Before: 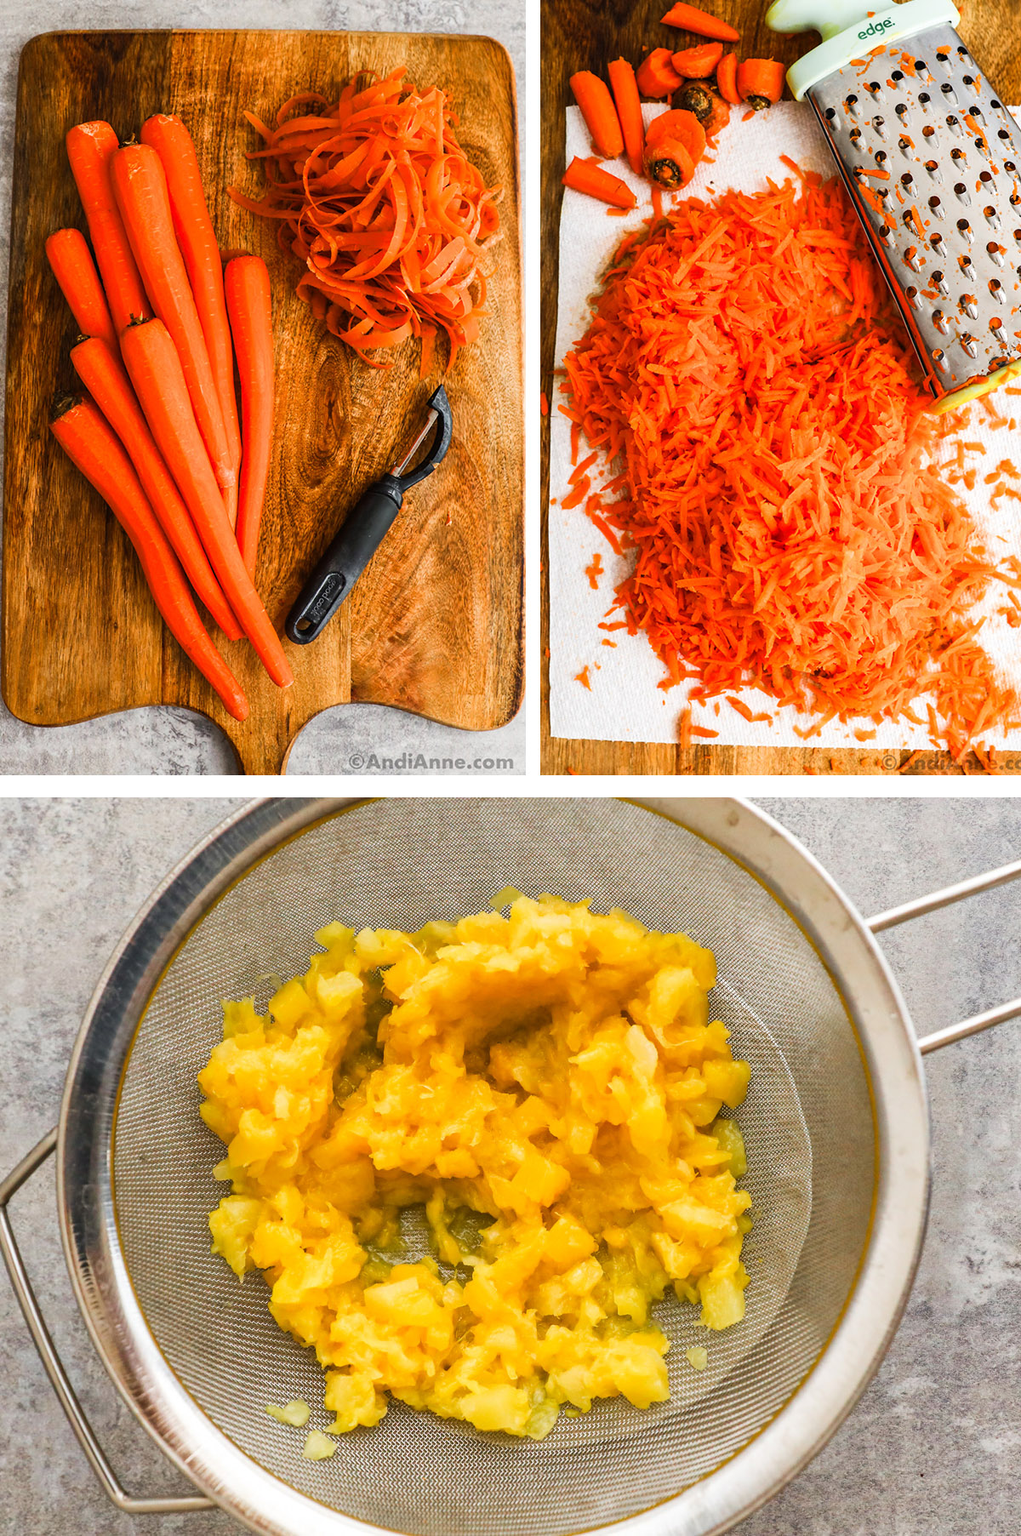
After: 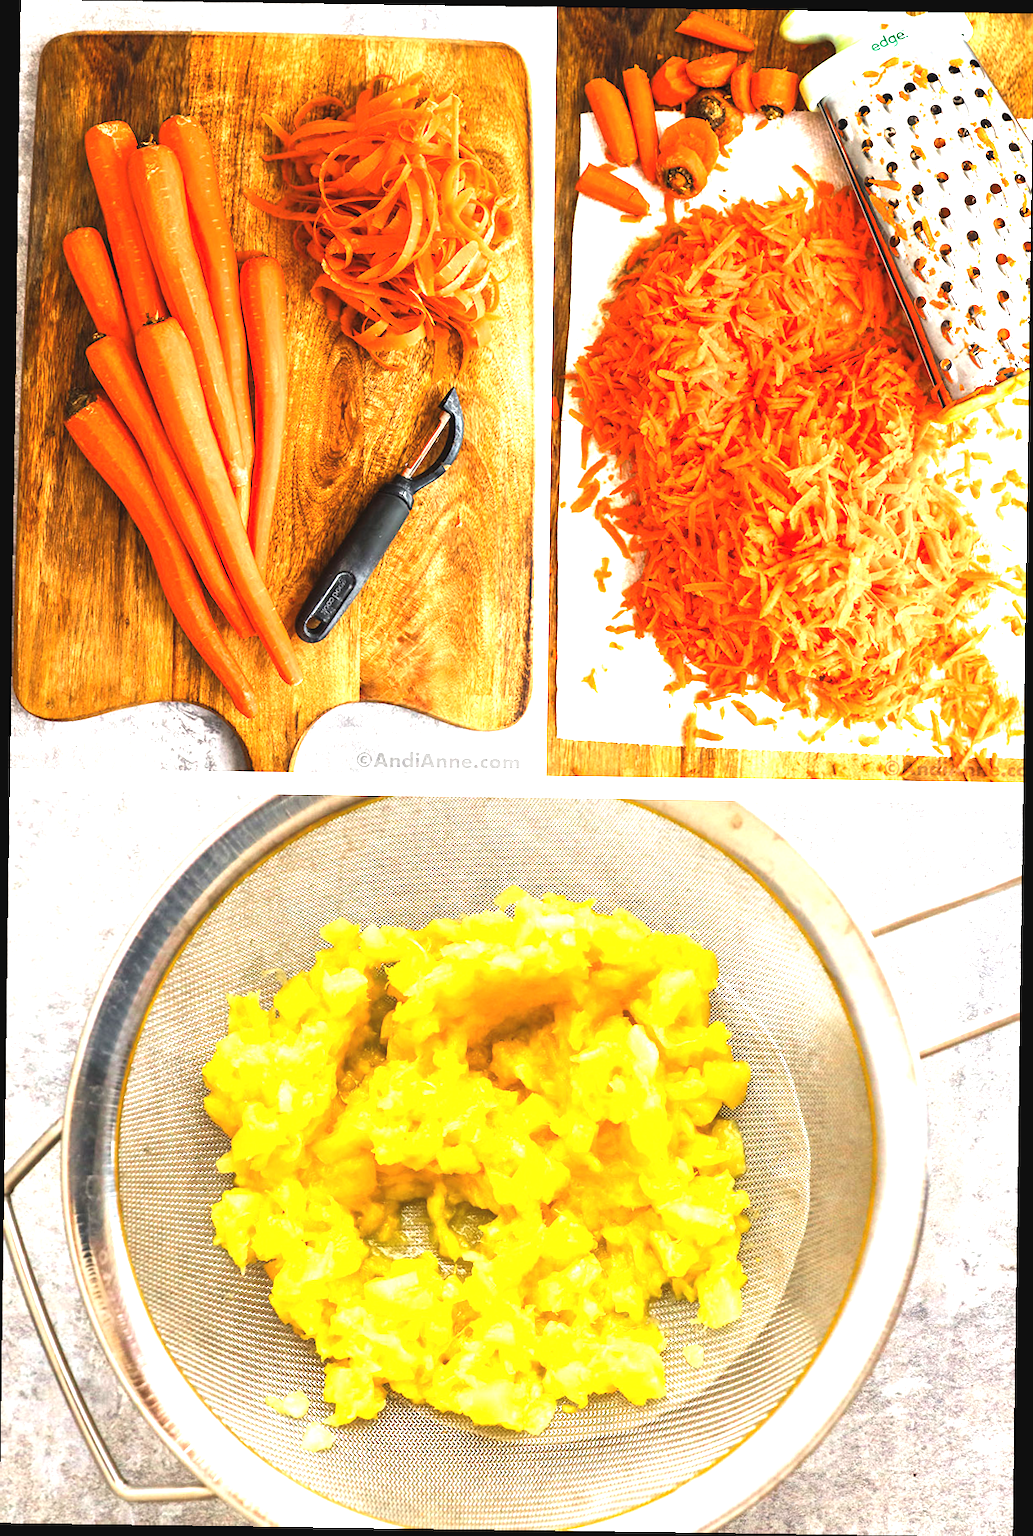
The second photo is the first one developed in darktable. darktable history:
rotate and perspective: rotation 0.8°, automatic cropping off
exposure: black level correction -0.002, exposure 1.35 EV, compensate highlight preservation false
